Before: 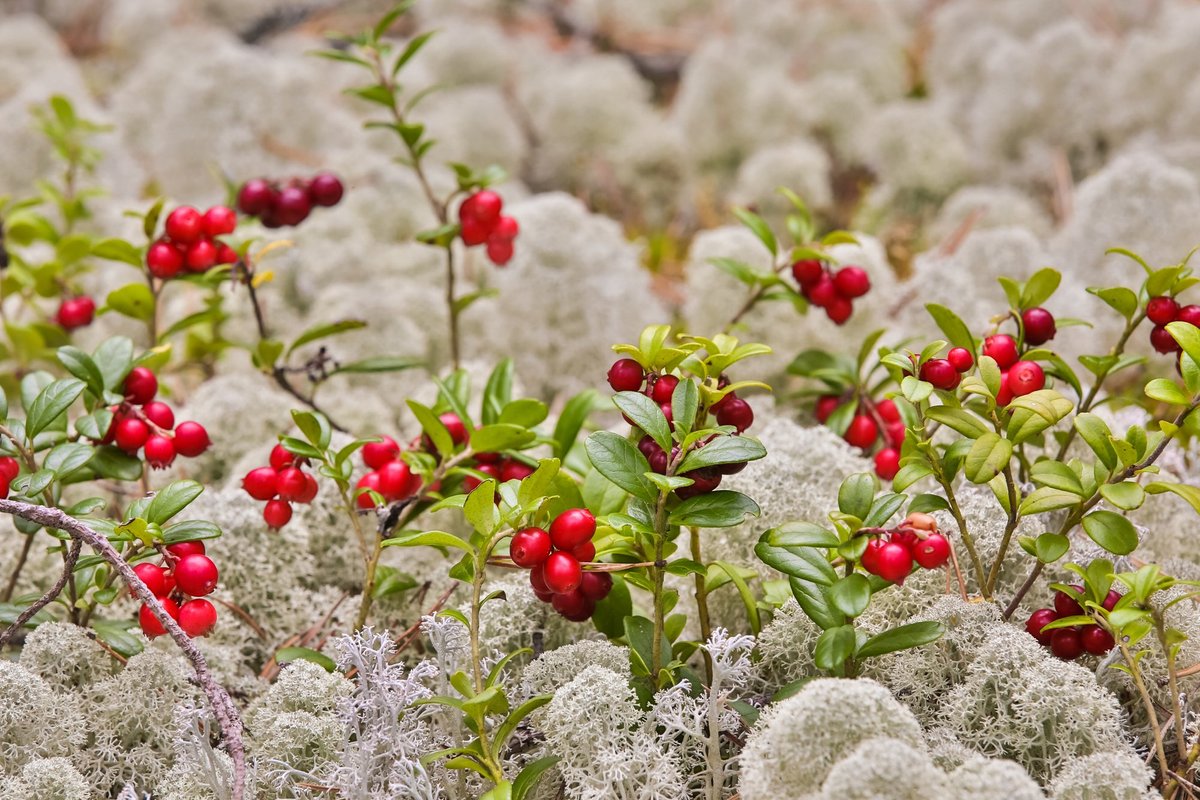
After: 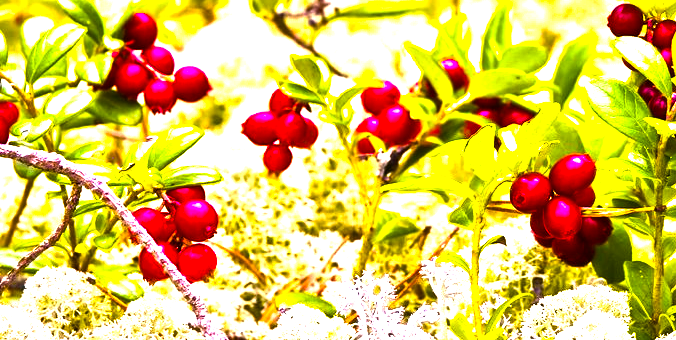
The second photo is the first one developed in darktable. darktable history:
color balance rgb: linear chroma grading › global chroma 20%, perceptual saturation grading › global saturation 65%, perceptual saturation grading › highlights 60%, perceptual saturation grading › mid-tones 50%, perceptual saturation grading › shadows 50%, perceptual brilliance grading › global brilliance 30%, perceptual brilliance grading › highlights 50%, perceptual brilliance grading › mid-tones 50%, perceptual brilliance grading › shadows -22%, global vibrance 20%
crop: top 44.483%, right 43.593%, bottom 12.892%
